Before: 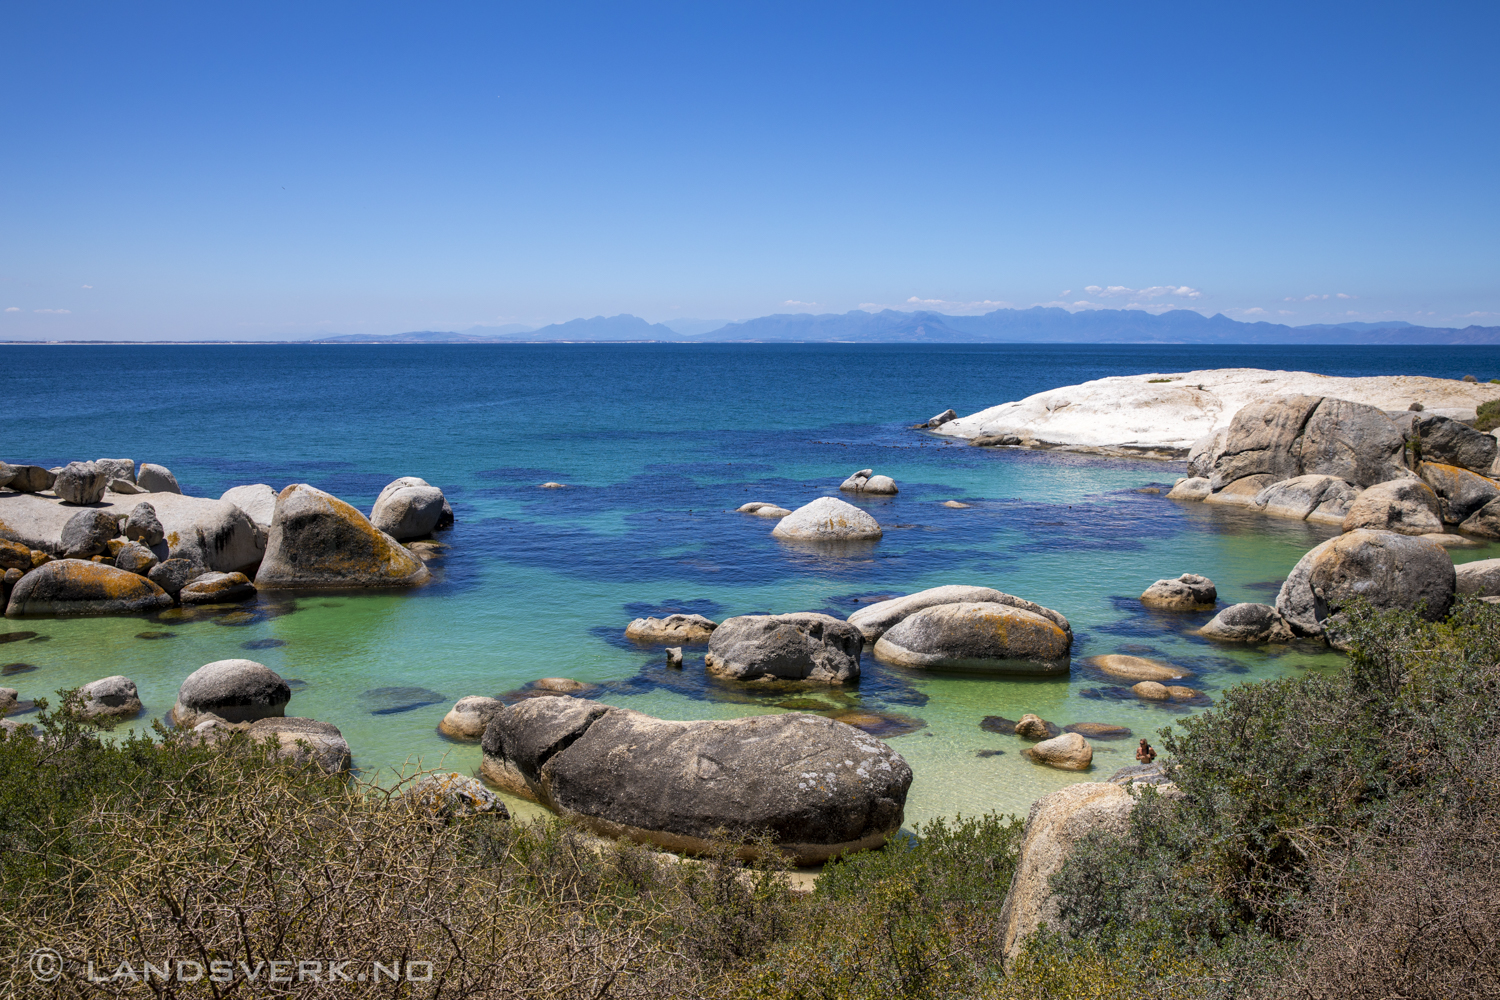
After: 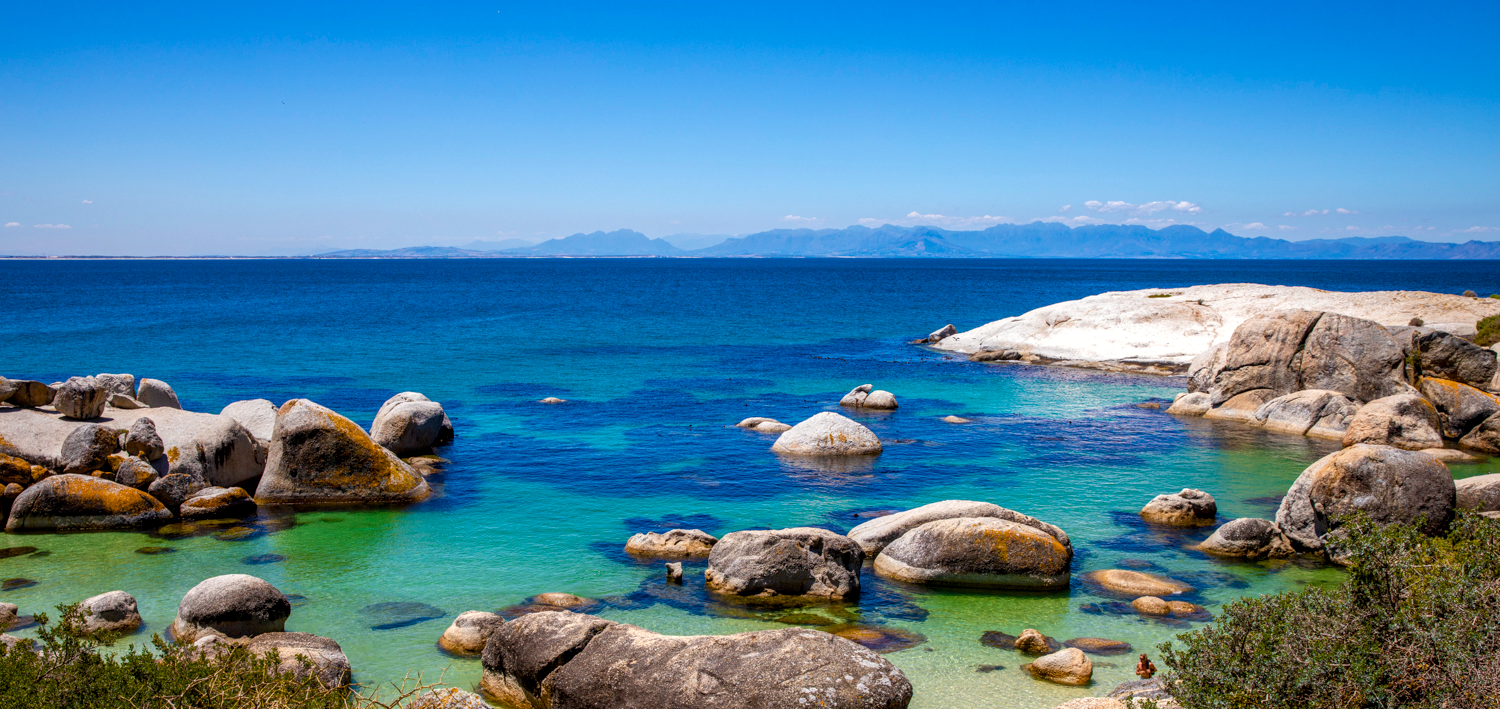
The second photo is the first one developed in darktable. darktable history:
color balance rgb: power › luminance 0.886%, power › chroma 0.41%, power › hue 37.07°, perceptual saturation grading › global saturation 20%, perceptual saturation grading › highlights -25.535%, perceptual saturation grading › shadows 25.952%, global vibrance 20%
crop and rotate: top 8.54%, bottom 20.533%
local contrast: on, module defaults
